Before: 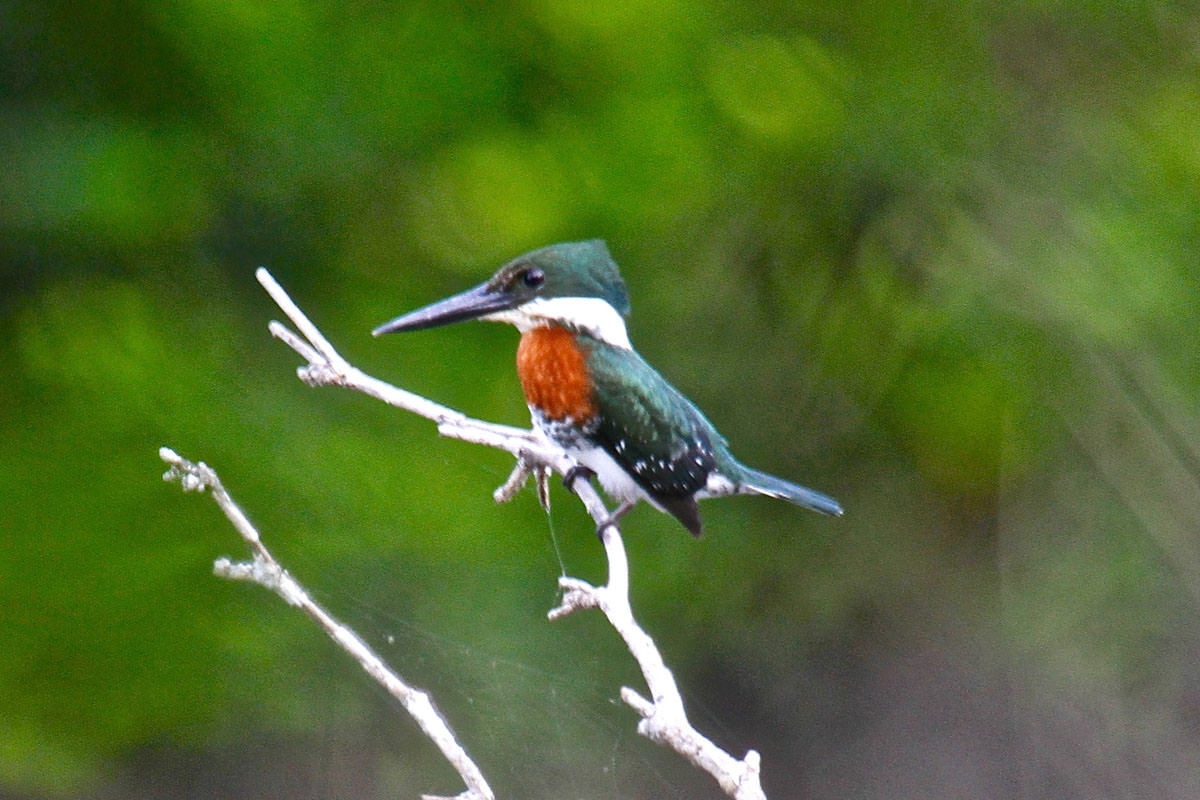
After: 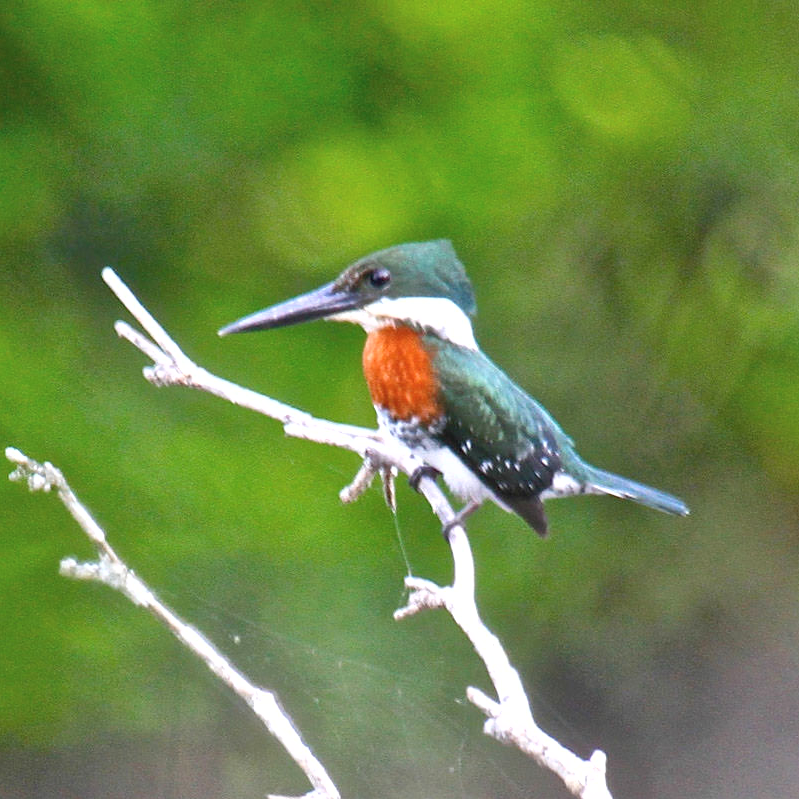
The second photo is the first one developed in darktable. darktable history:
crop and rotate: left 12.883%, right 20.466%
shadows and highlights: soften with gaussian
contrast brightness saturation: brightness 0.121
exposure: compensate exposure bias true, compensate highlight preservation false
